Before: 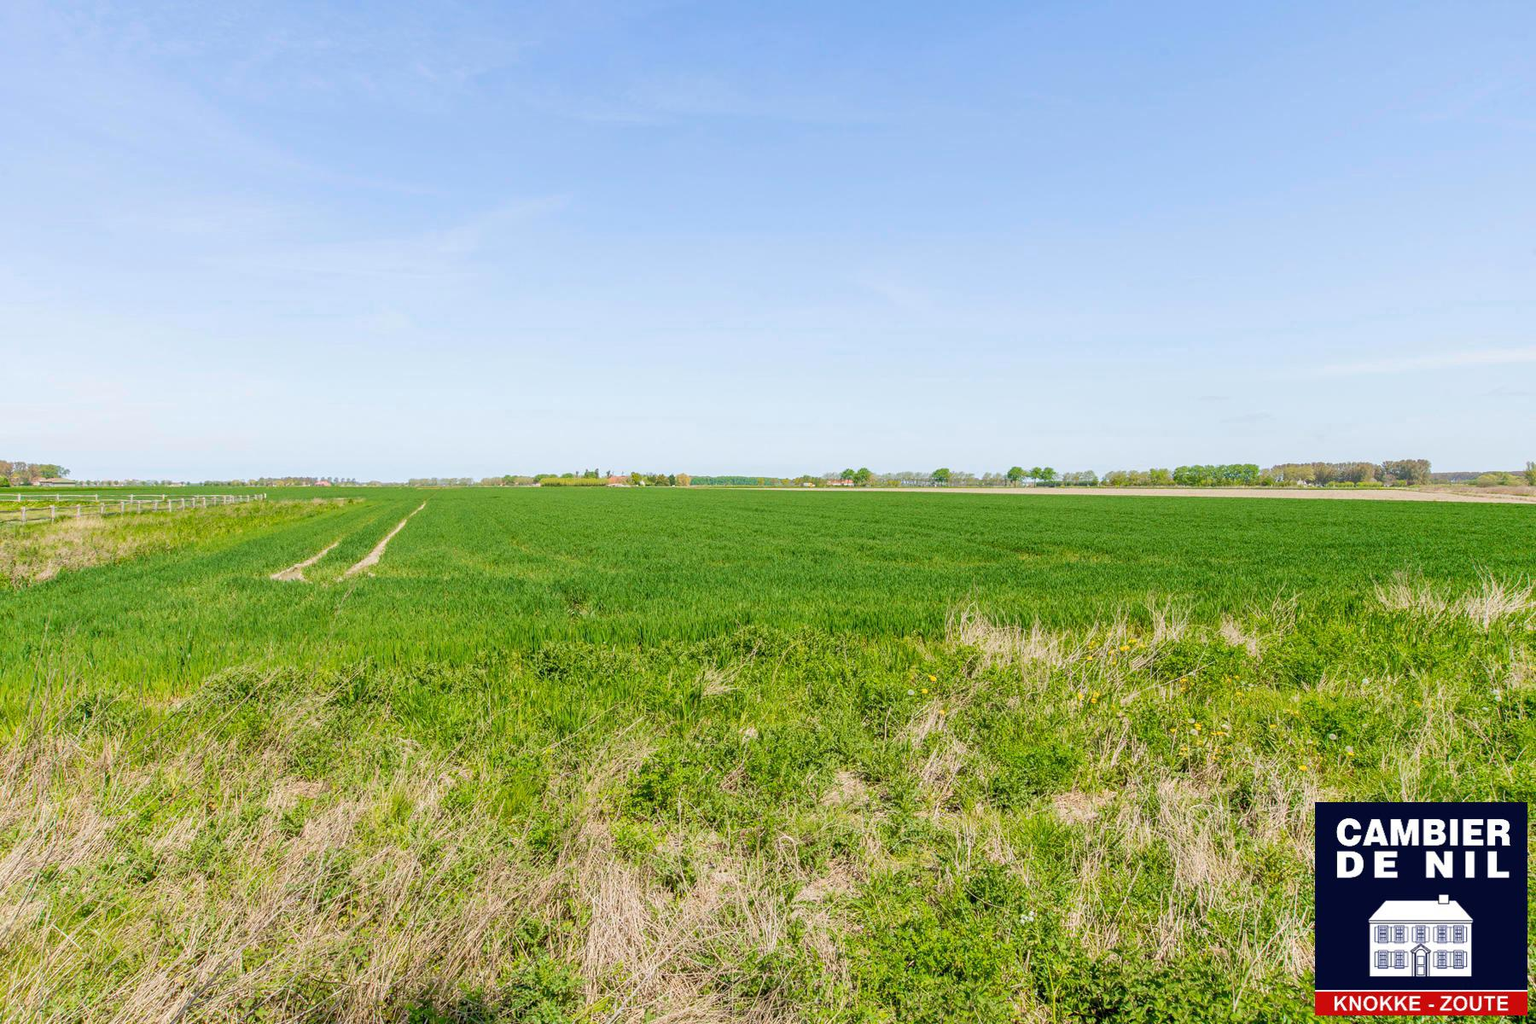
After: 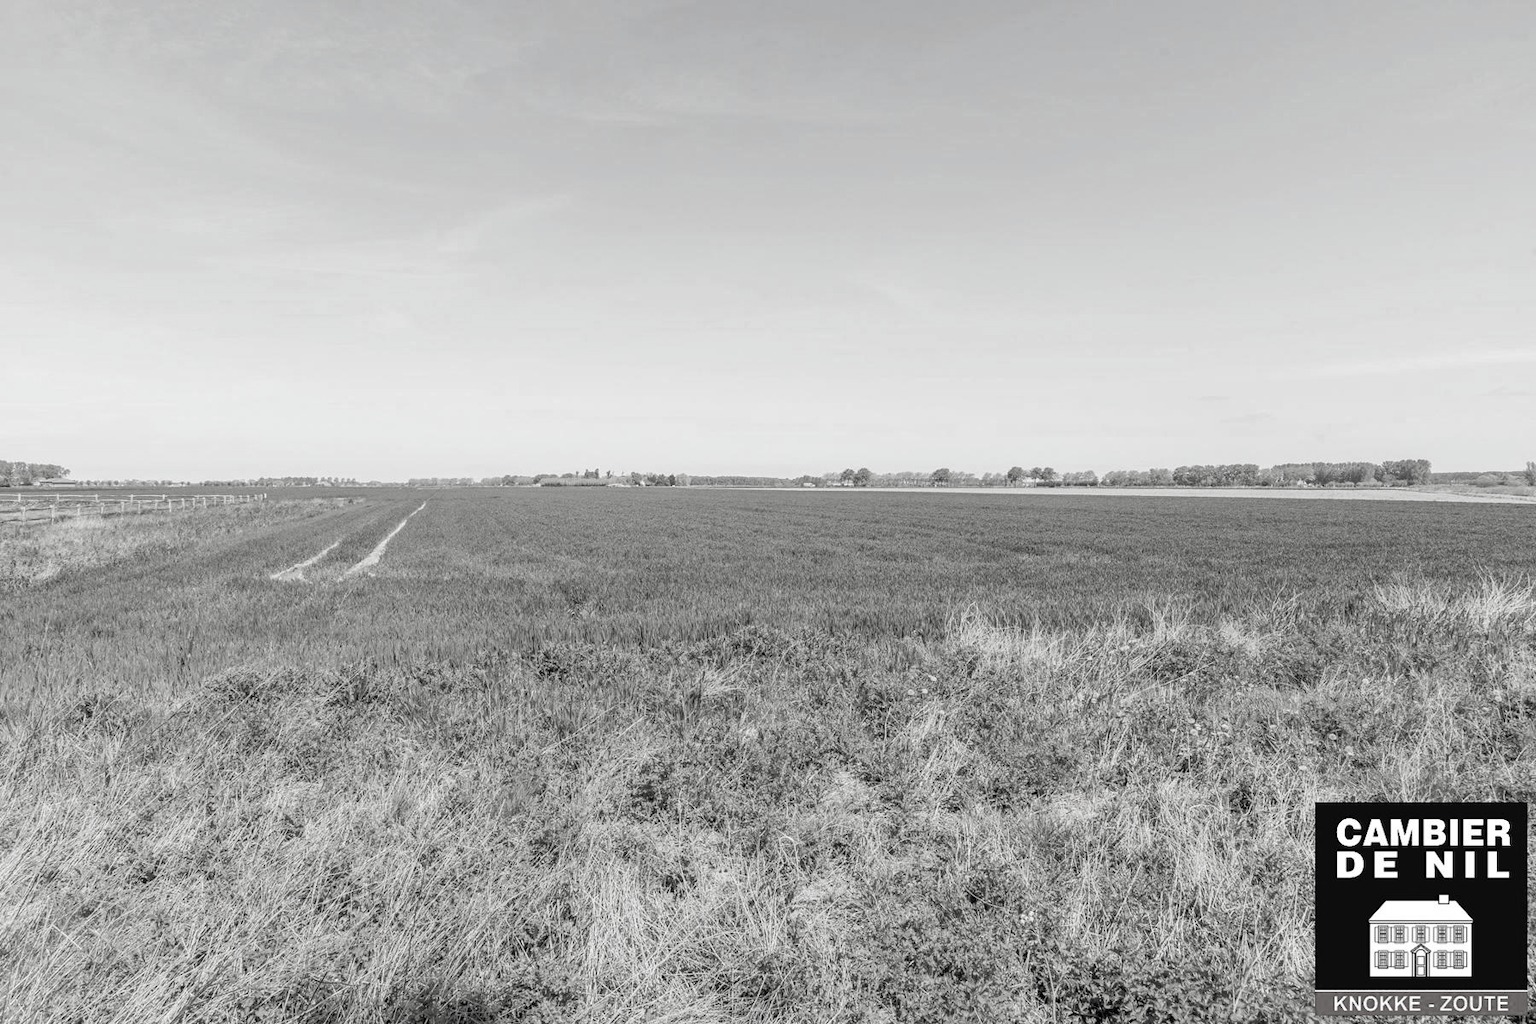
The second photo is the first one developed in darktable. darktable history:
tone equalizer: on, module defaults
contrast brightness saturation: saturation -0.981
